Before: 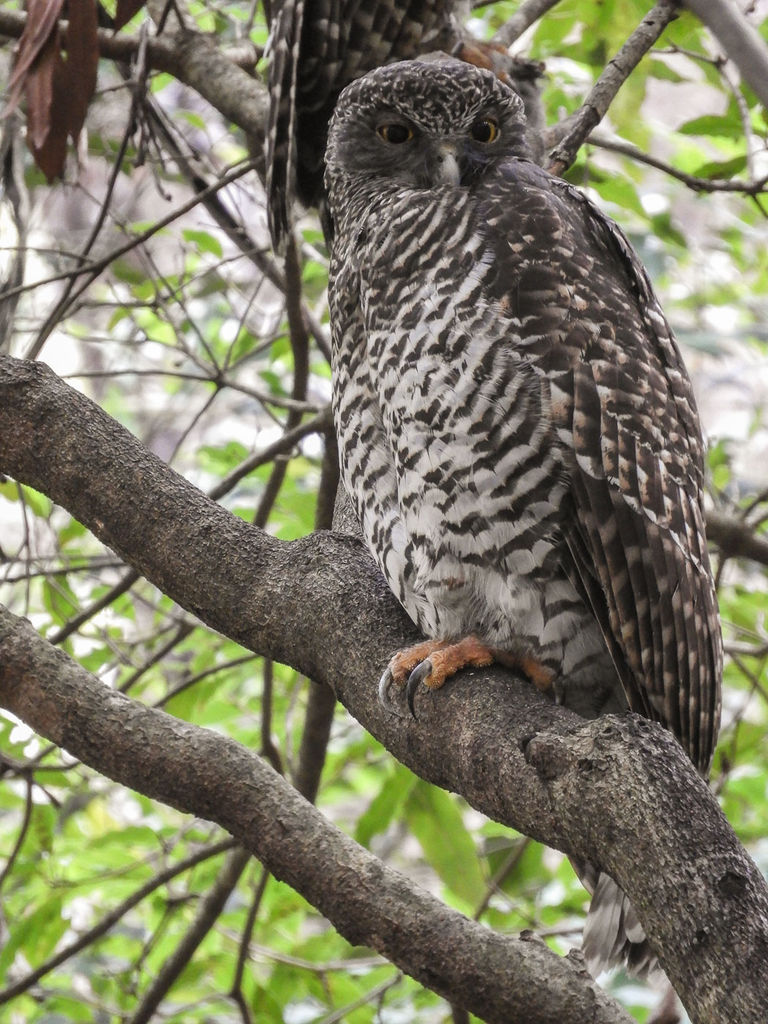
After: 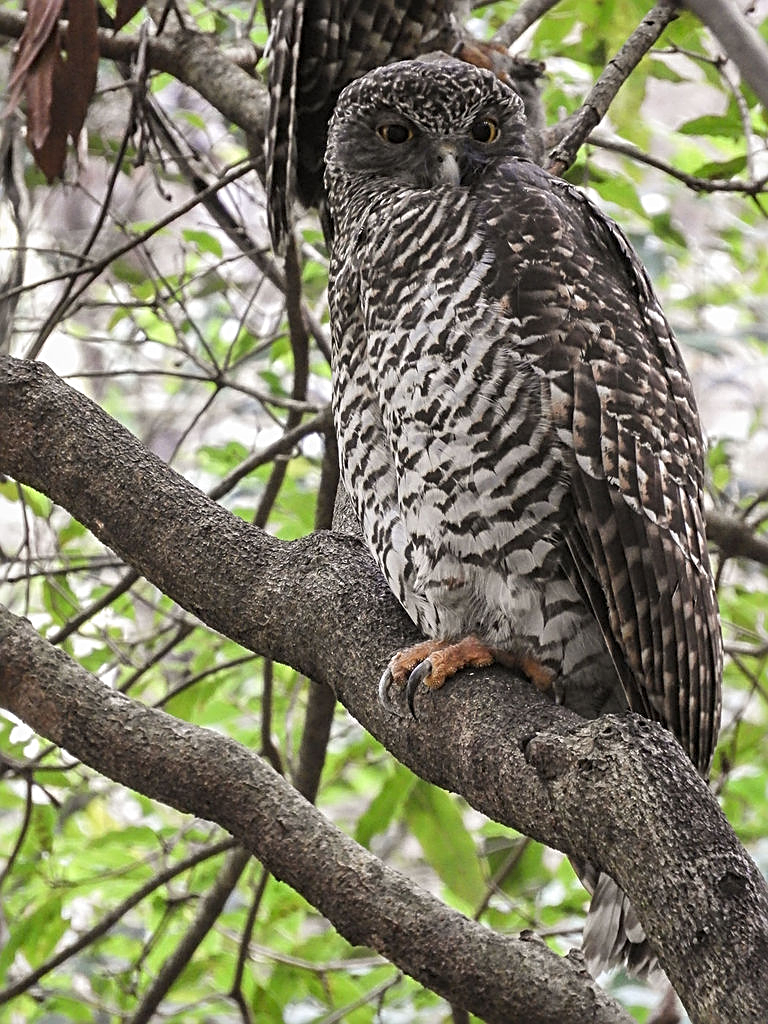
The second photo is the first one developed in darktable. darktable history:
sharpen: radius 2.8, amount 0.728
